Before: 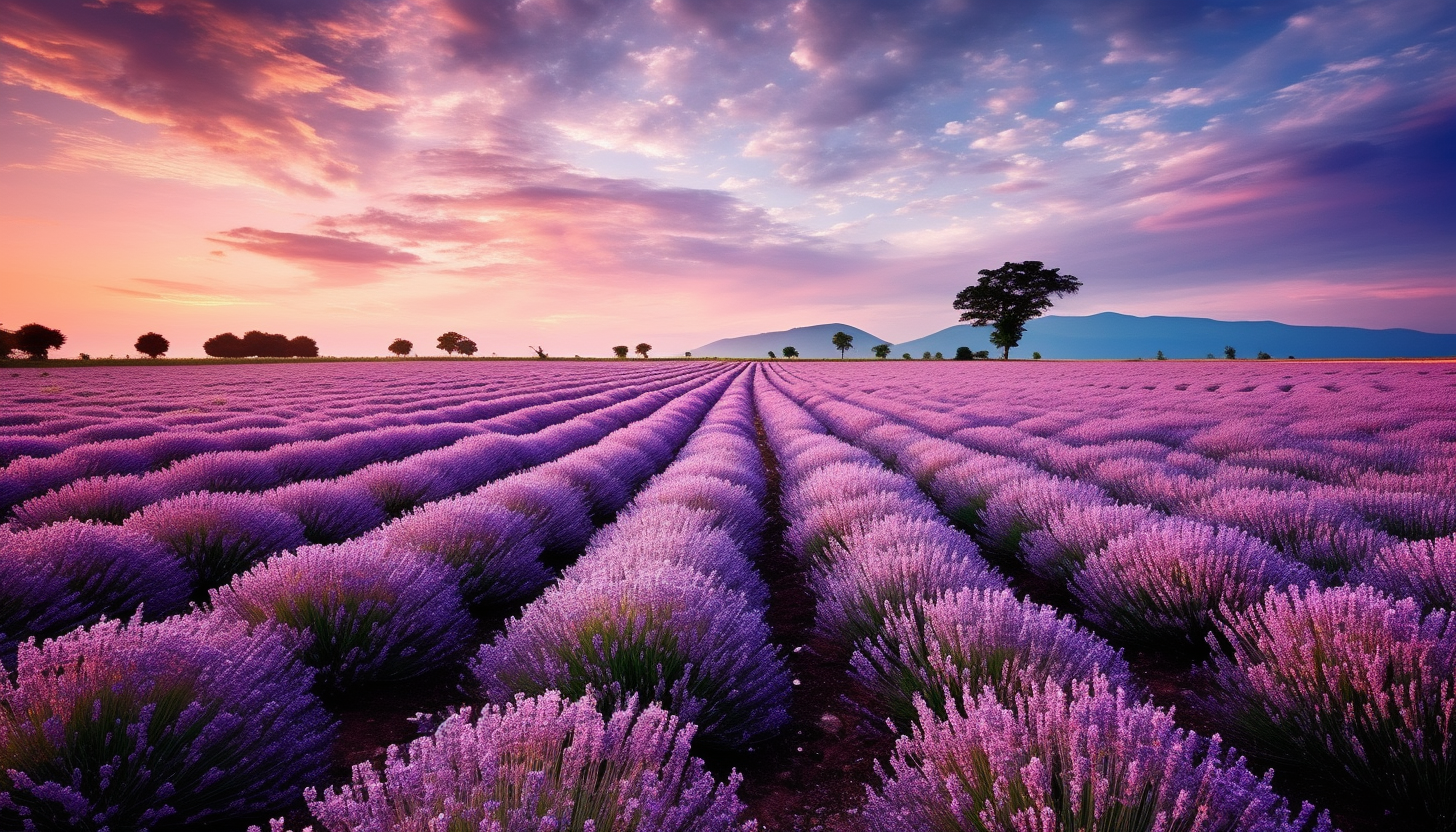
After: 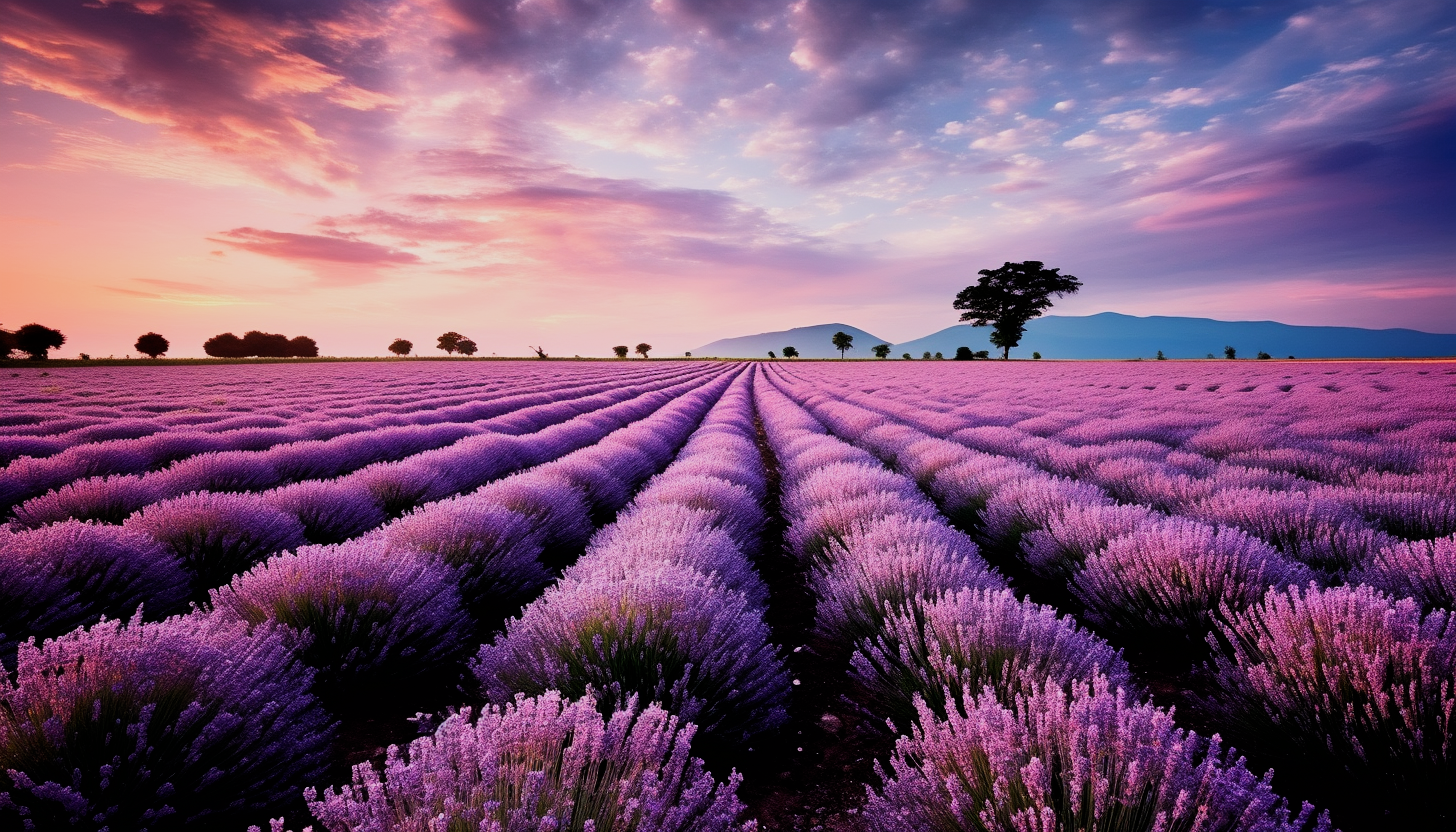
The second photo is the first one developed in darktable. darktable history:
filmic rgb: black relative exposure -16 EV, white relative exposure 5.32 EV, hardness 5.91, contrast 1.25
